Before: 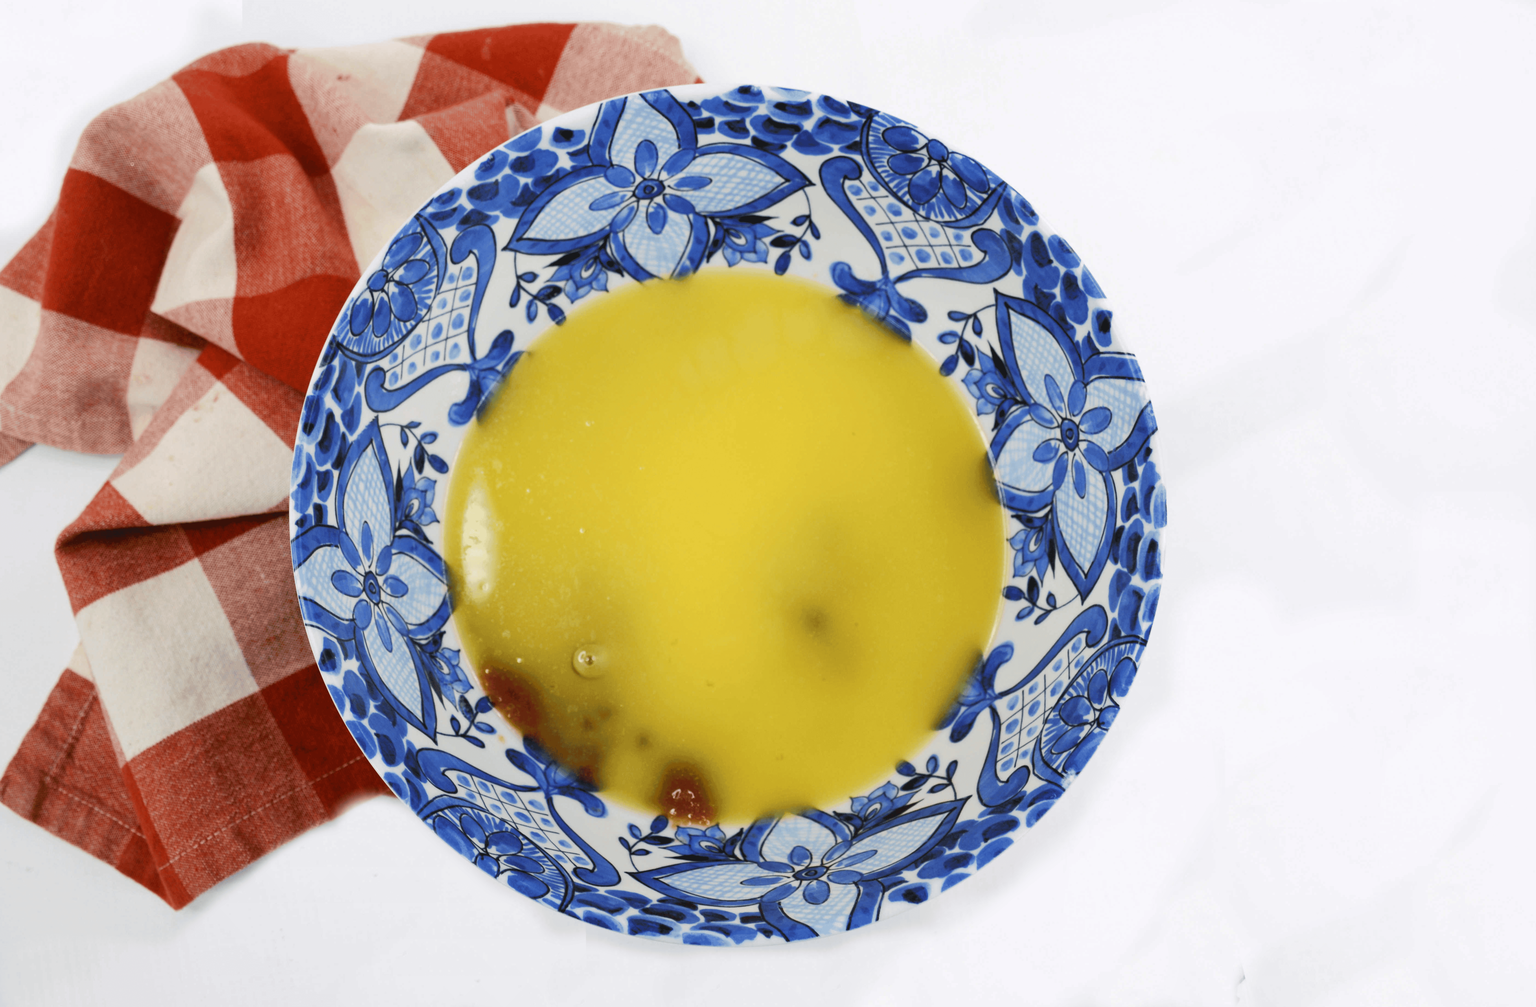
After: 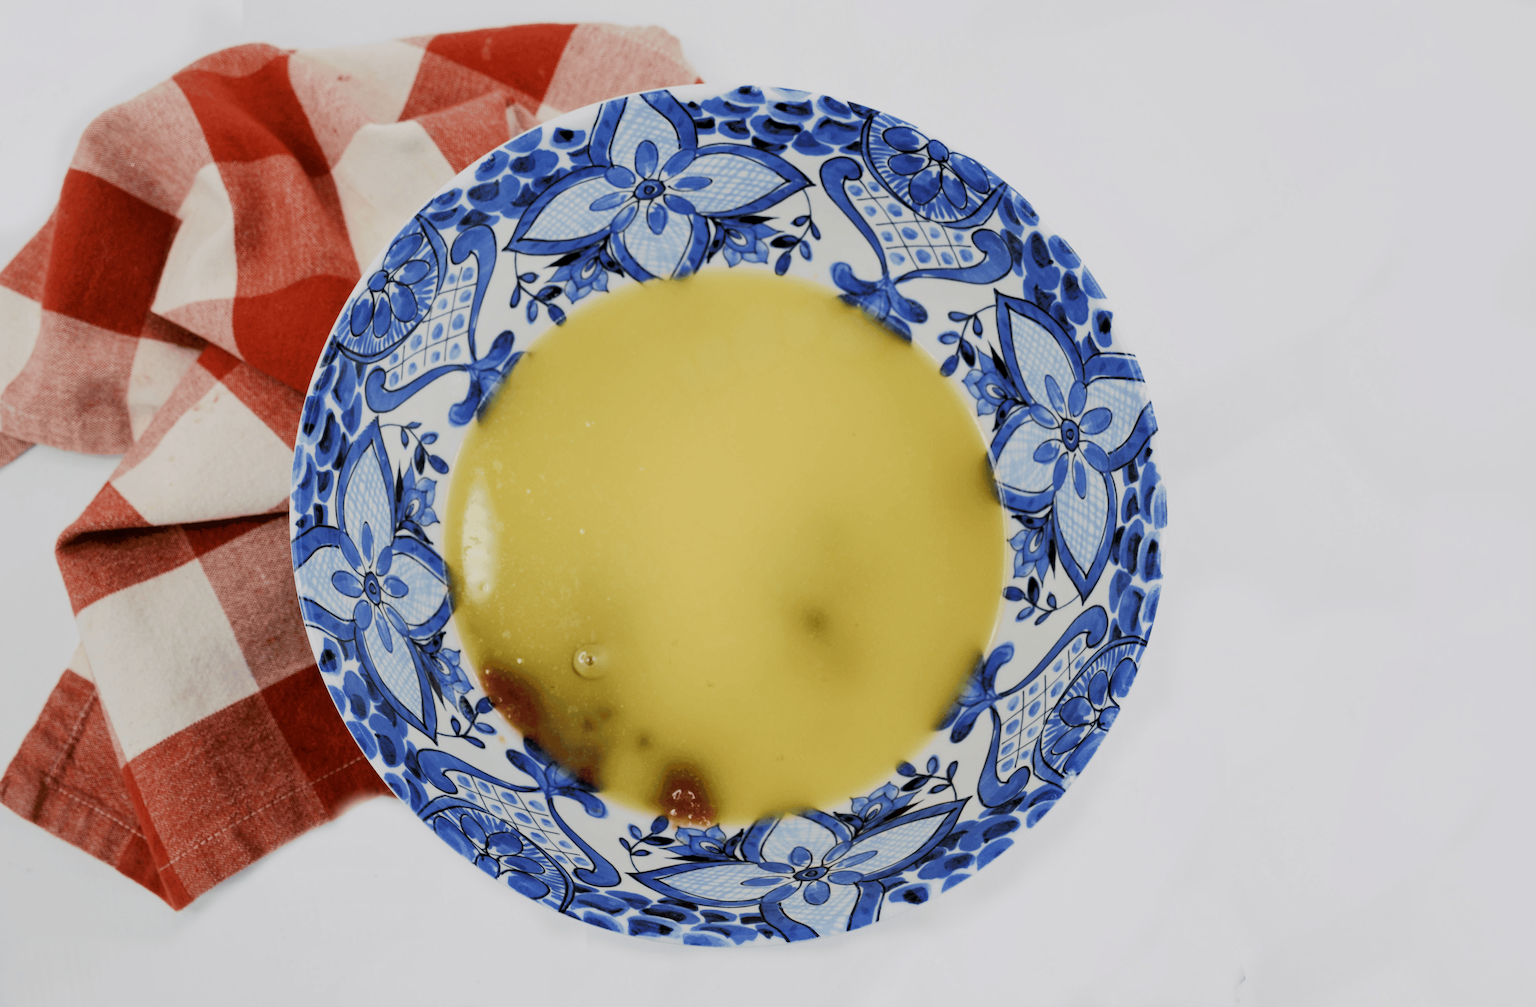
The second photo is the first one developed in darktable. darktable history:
local contrast: highlights 107%, shadows 101%, detail 119%, midtone range 0.2
filmic rgb: black relative exposure -7.65 EV, white relative exposure 4.56 EV, hardness 3.61, contrast 1.054, add noise in highlights 0.002, color science v3 (2019), use custom middle-gray values true, contrast in highlights soft
